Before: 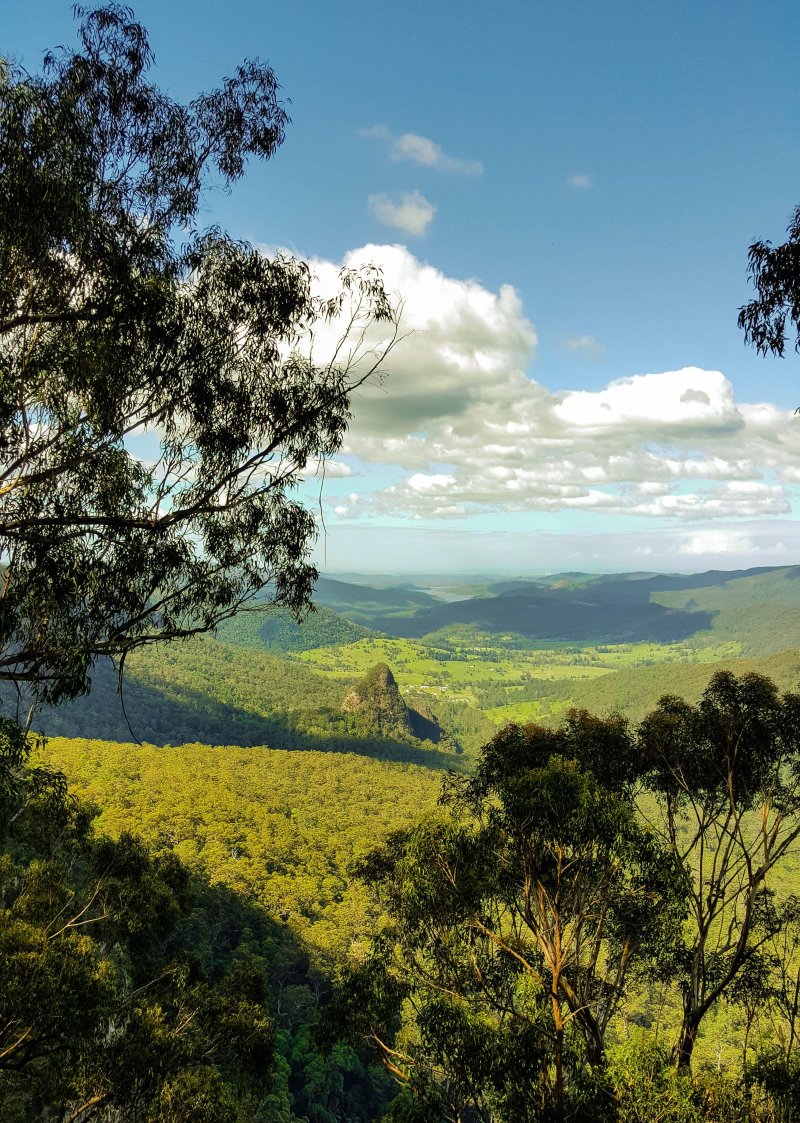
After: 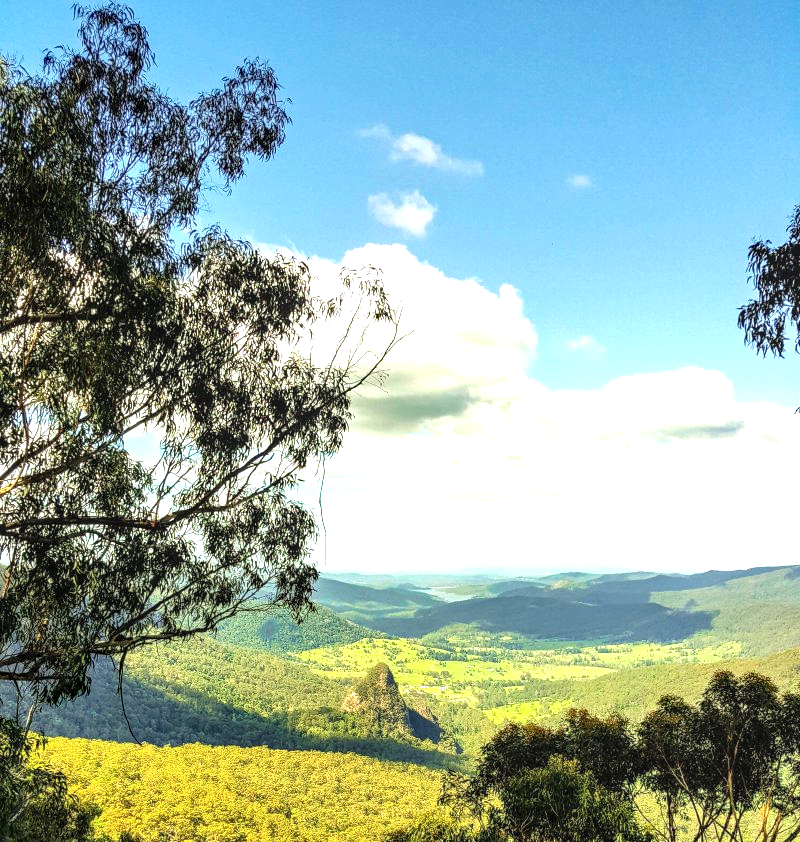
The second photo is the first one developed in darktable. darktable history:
haze removal: compatibility mode true, adaptive false
local contrast: on, module defaults
contrast brightness saturation: saturation -0.046
crop: bottom 24.994%
exposure: black level correction 0, exposure 1.1 EV, compensate highlight preservation false
